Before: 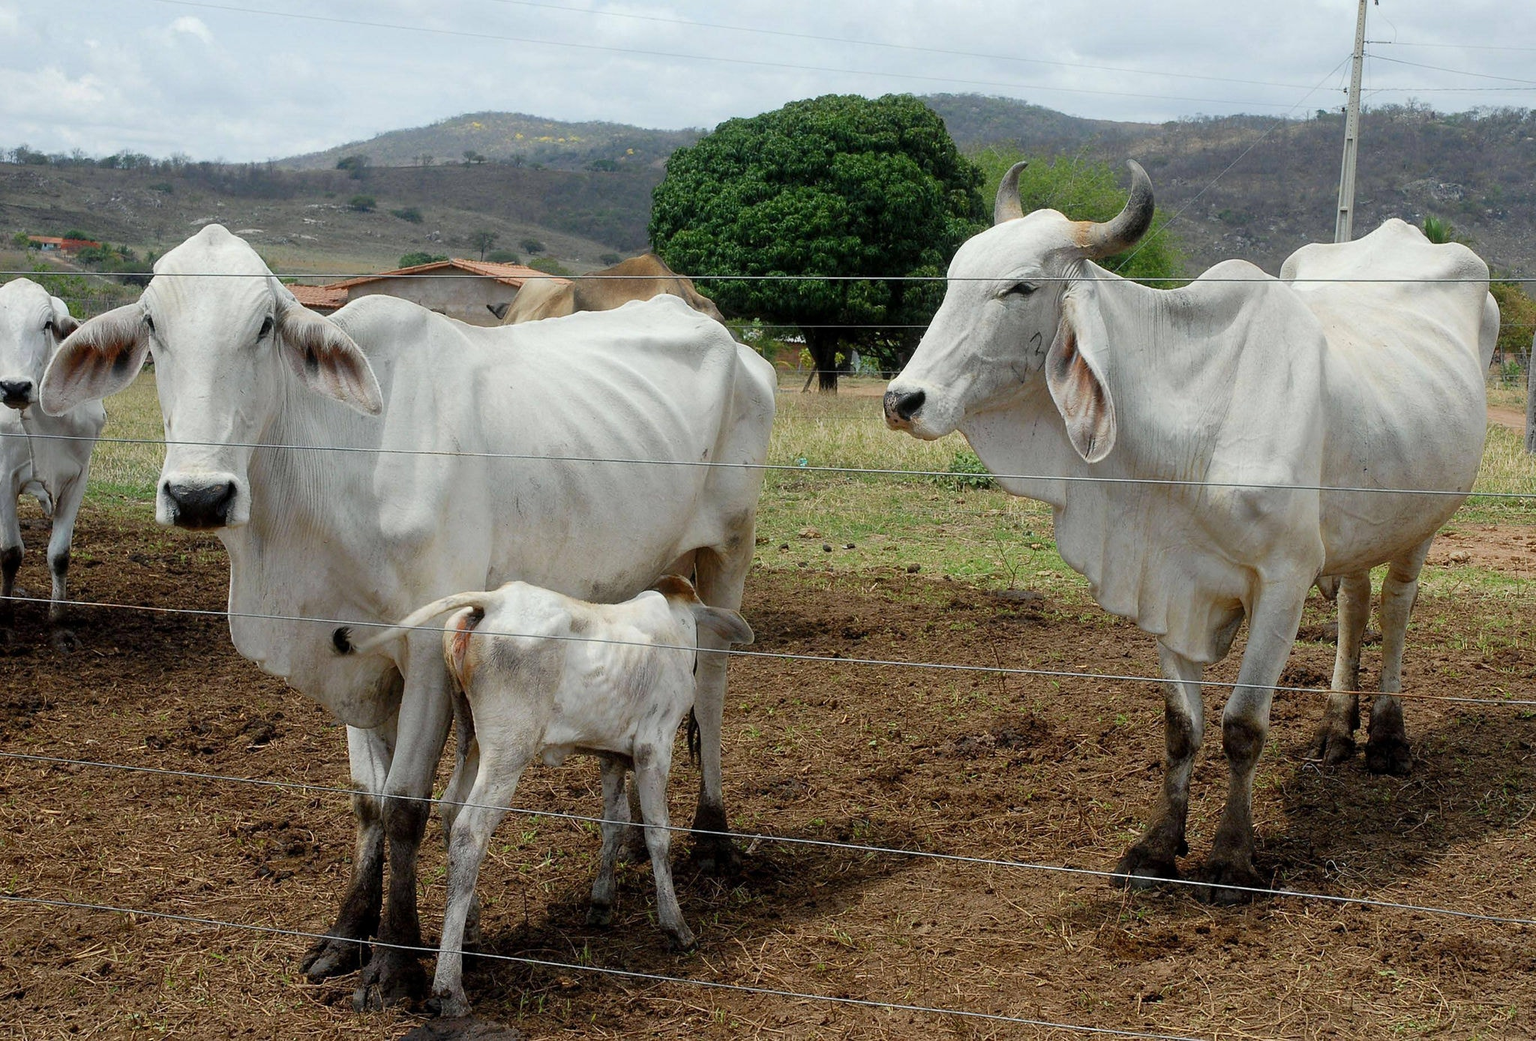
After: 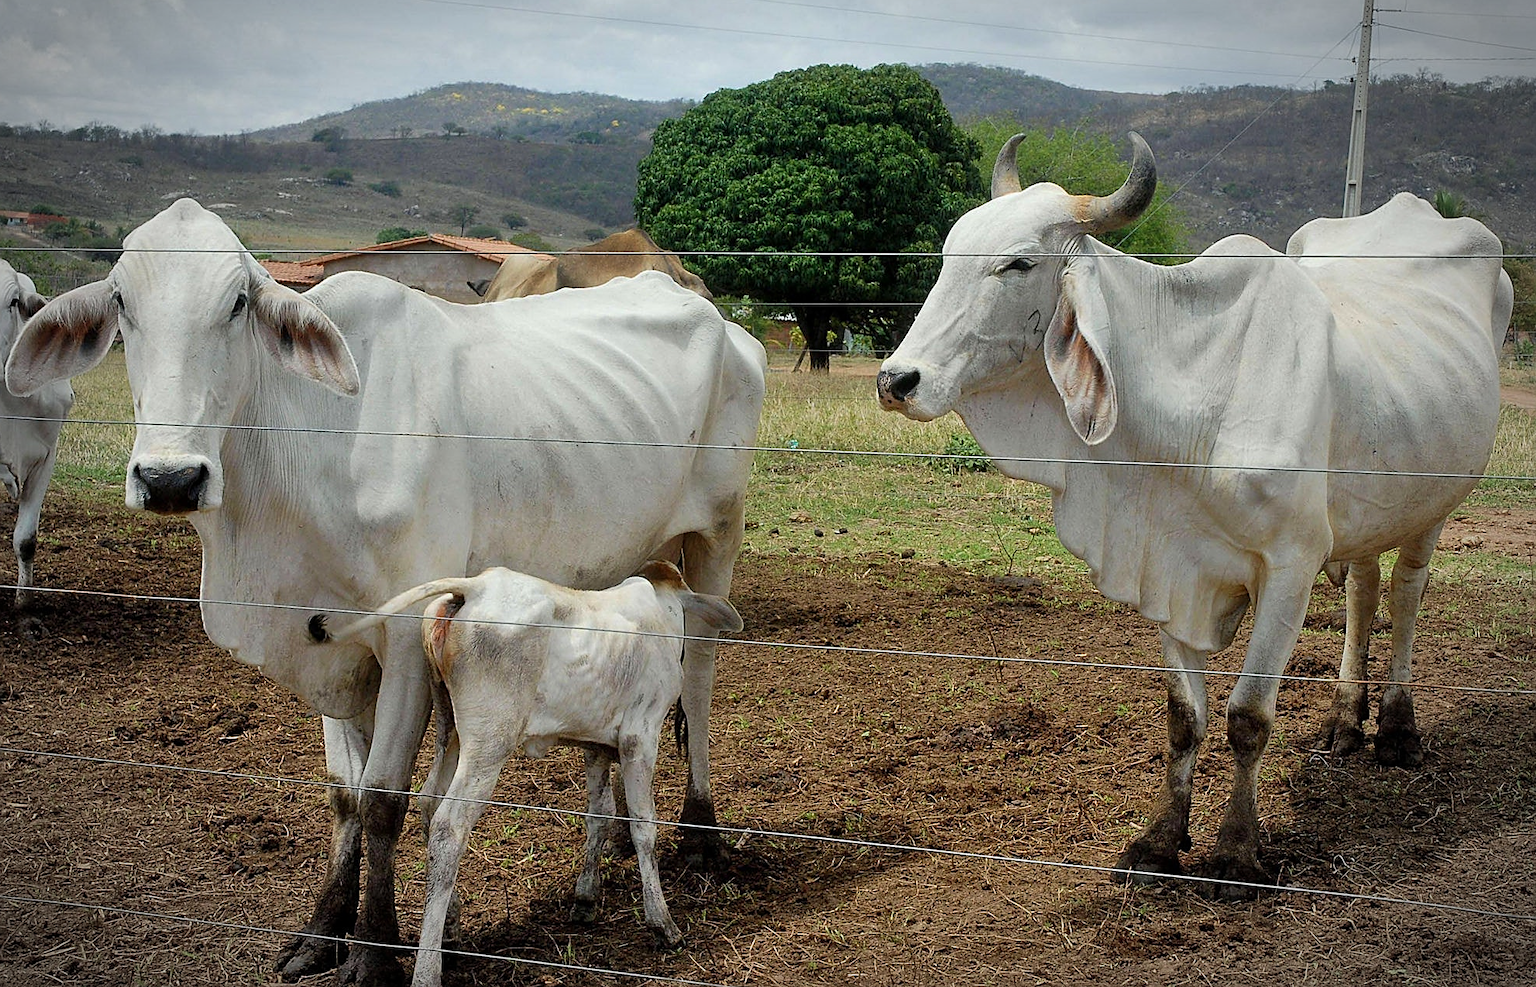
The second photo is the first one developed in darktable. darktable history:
vignetting: fall-off start 78.69%, brightness -0.575, width/height ratio 1.327
sharpen: on, module defaults
velvia: strength 14.4%
shadows and highlights: shadows 49.24, highlights -41.58, soften with gaussian
crop: left 2.275%, top 3.137%, right 0.886%, bottom 4.981%
